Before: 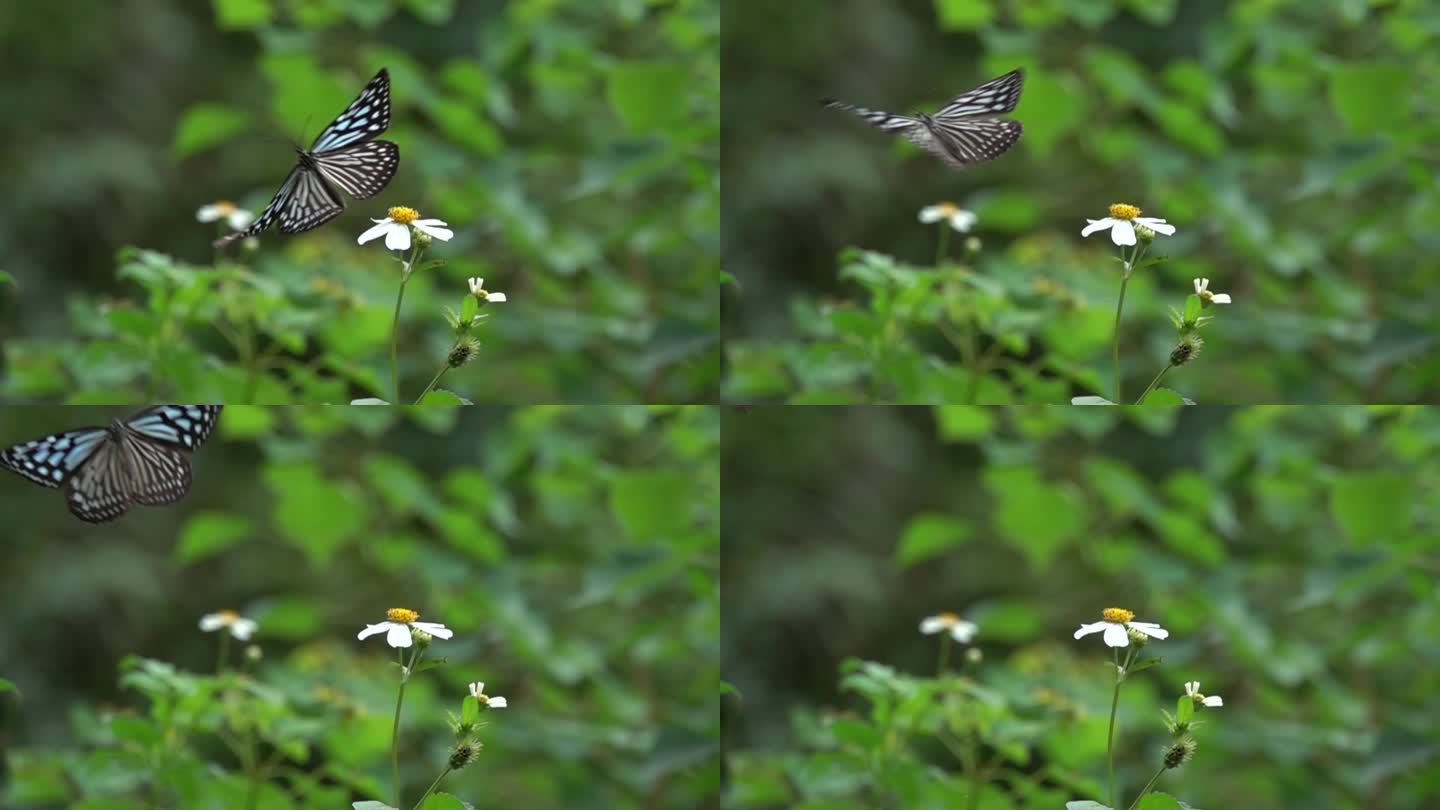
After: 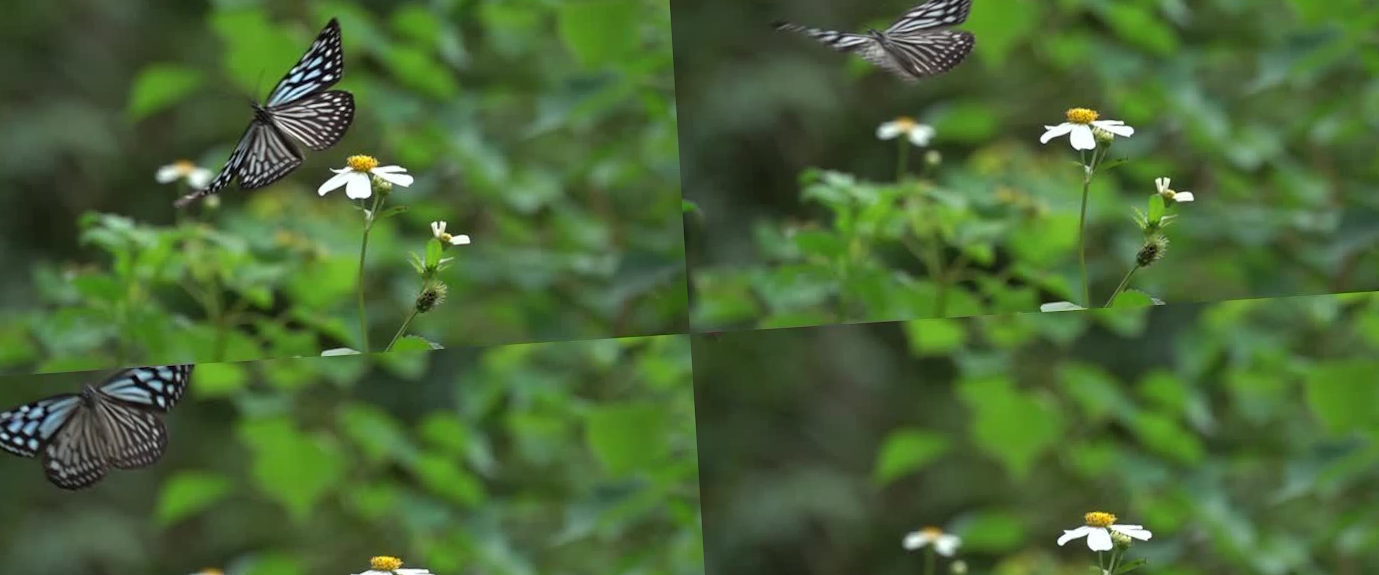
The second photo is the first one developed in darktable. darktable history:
crop: top 5.667%, bottom 17.637%
rotate and perspective: rotation -3.52°, crop left 0.036, crop right 0.964, crop top 0.081, crop bottom 0.919
